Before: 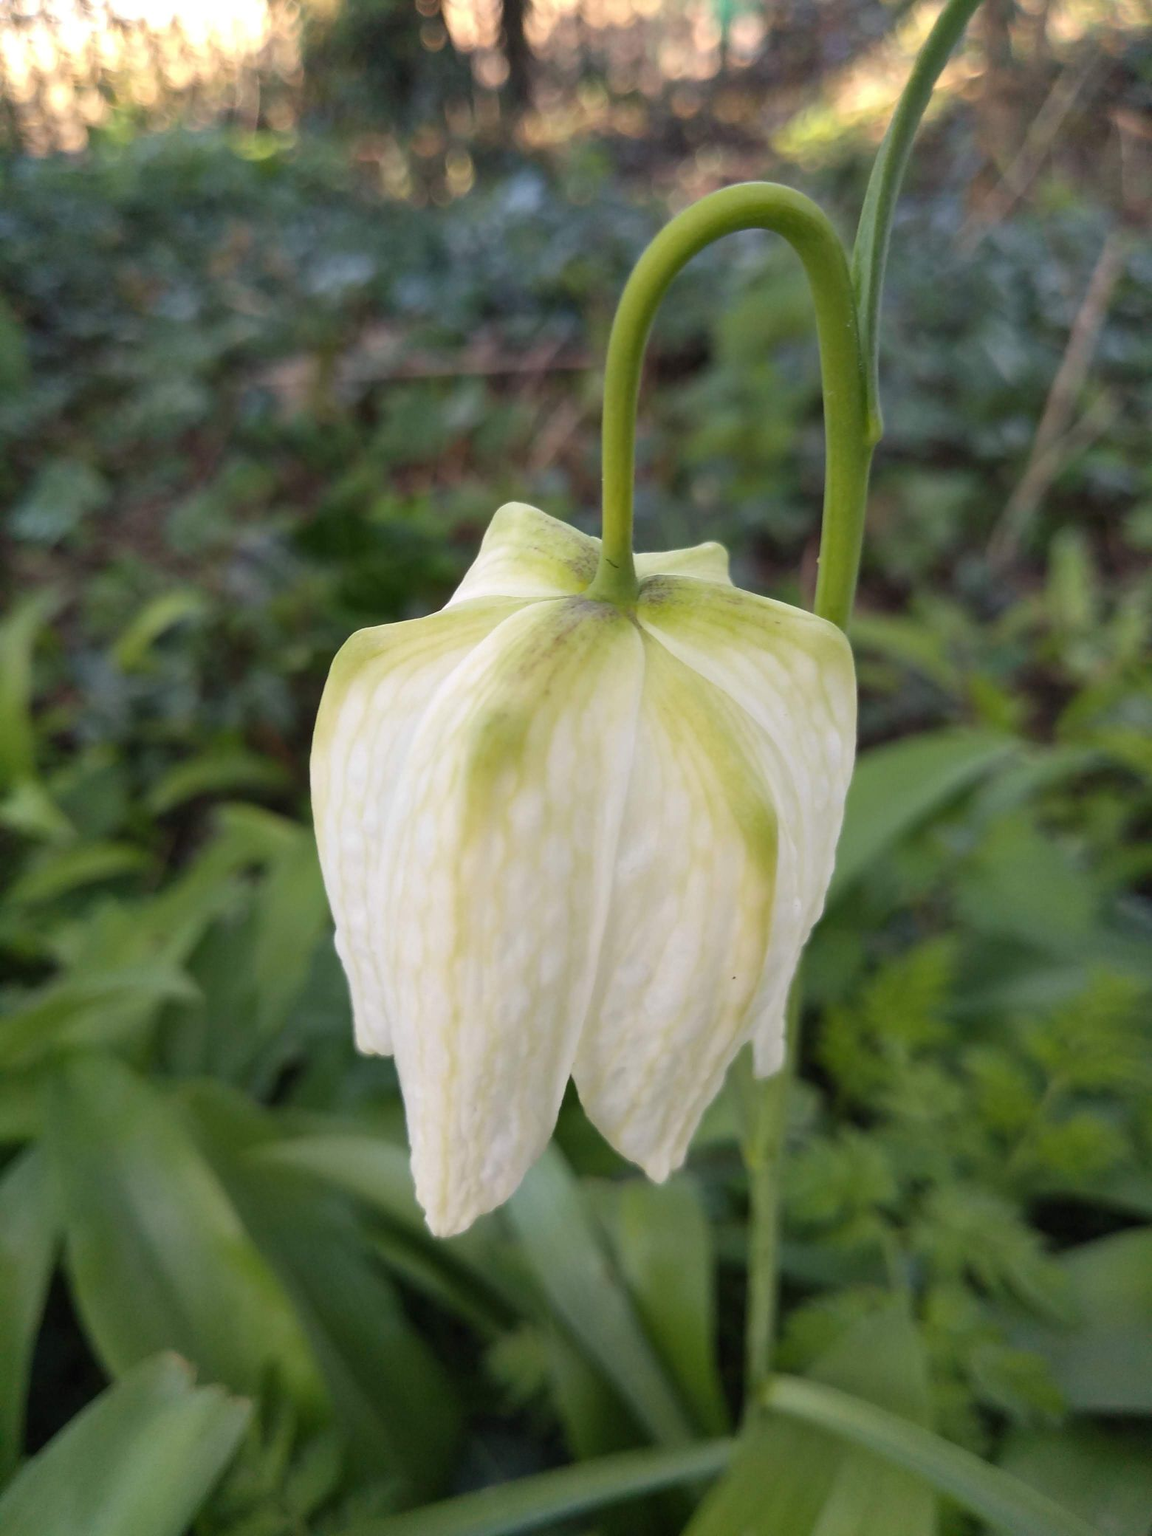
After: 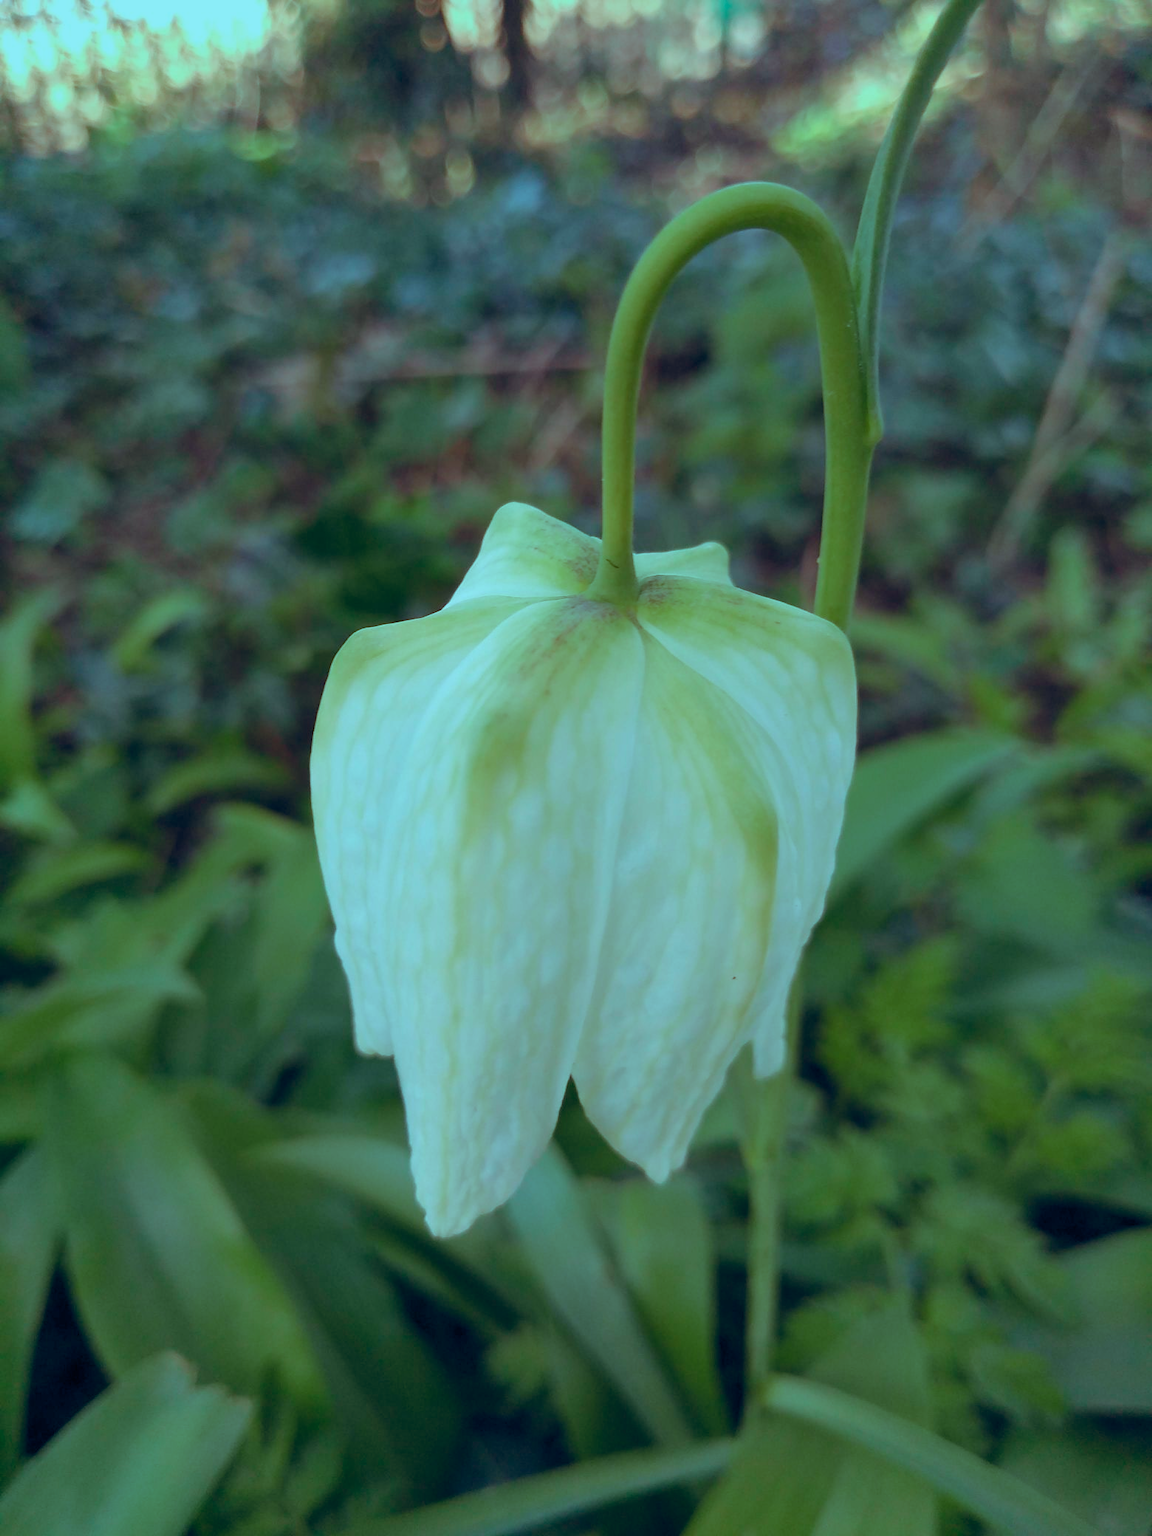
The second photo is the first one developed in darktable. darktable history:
color balance rgb: highlights gain › luminance -32.924%, highlights gain › chroma 5.586%, highlights gain › hue 214.47°, global offset › chroma 0.131%, global offset › hue 253.04°, linear chroma grading › shadows -1.569%, linear chroma grading › highlights -14.394%, linear chroma grading › global chroma -9.765%, linear chroma grading › mid-tones -9.623%, perceptual saturation grading › global saturation 21.245%, perceptual saturation grading › highlights -19.692%, perceptual saturation grading › shadows 29.916%, global vibrance 19.139%
